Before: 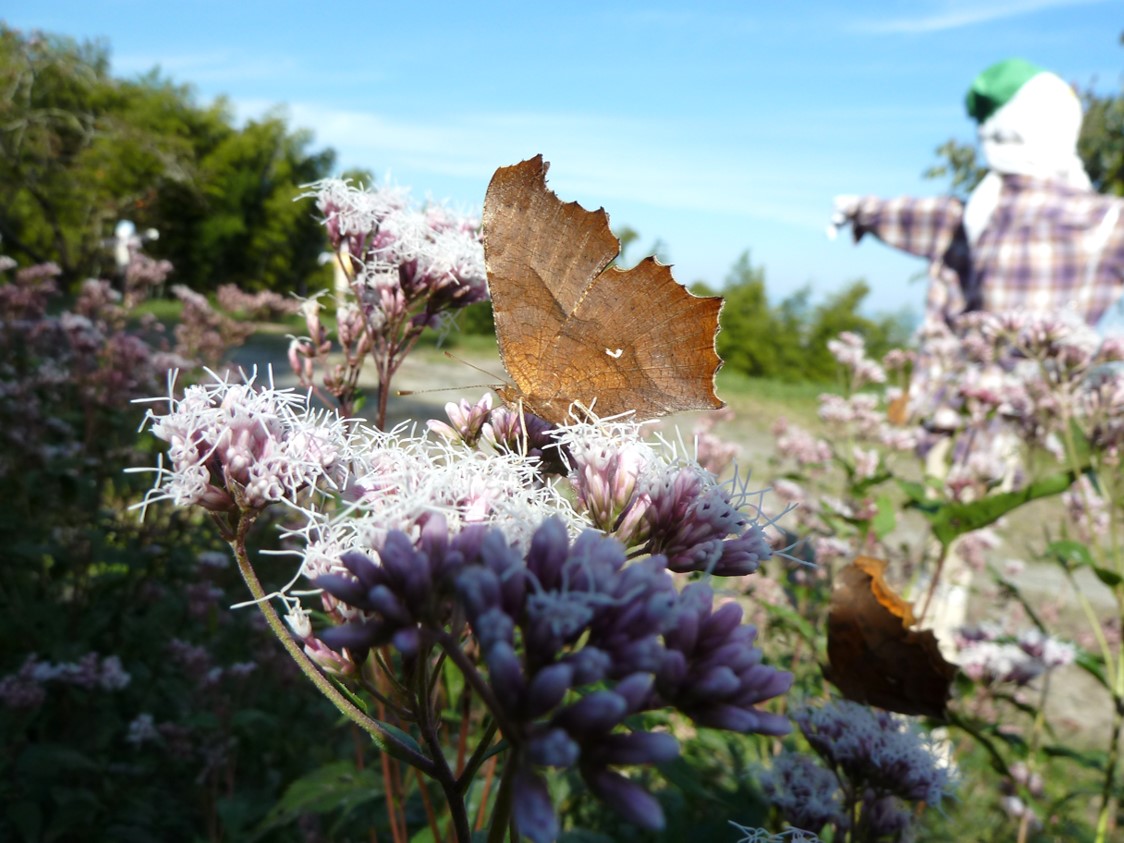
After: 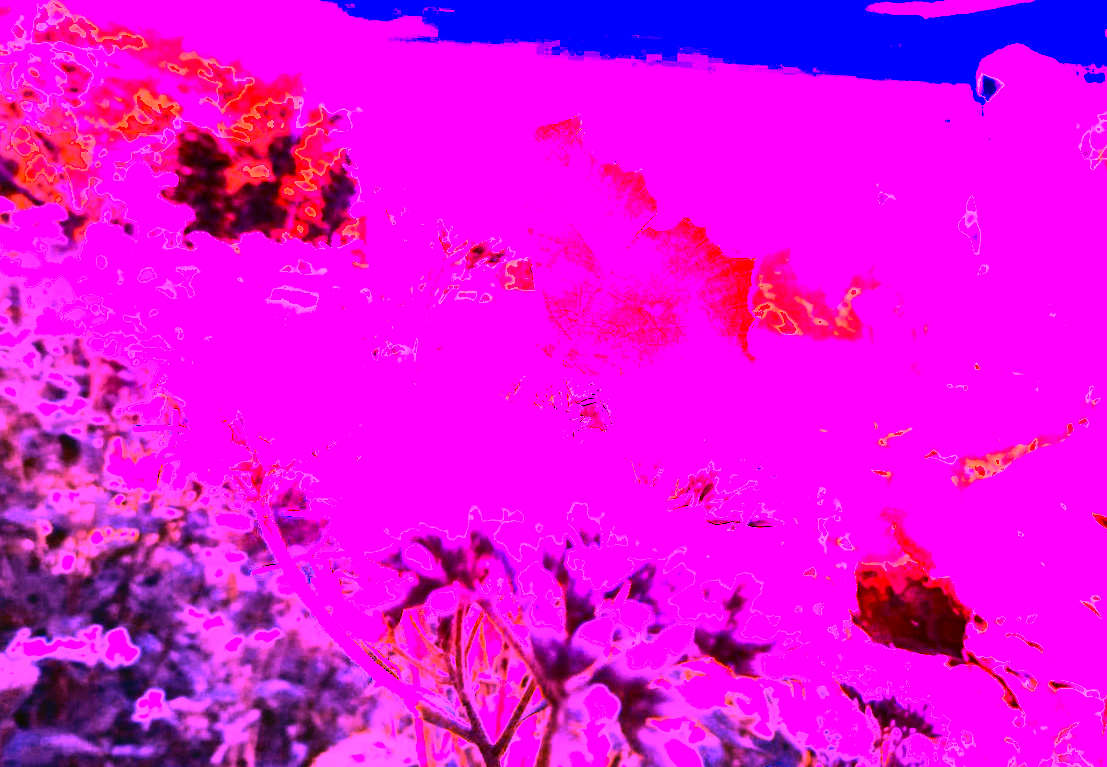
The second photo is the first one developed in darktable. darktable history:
tone curve: curves: ch0 [(0, 0.023) (0.1, 0.084) (0.184, 0.168) (0.45, 0.54) (0.57, 0.683) (0.722, 0.825) (0.877, 0.948) (1, 1)]; ch1 [(0, 0) (0.414, 0.395) (0.453, 0.437) (0.502, 0.509) (0.521, 0.519) (0.573, 0.568) (0.618, 0.61) (0.654, 0.642) (1, 1)]; ch2 [(0, 0) (0.421, 0.43) (0.45, 0.463) (0.492, 0.504) (0.511, 0.519) (0.557, 0.557) (0.602, 0.605) (1, 1)], color space Lab, independent channels, preserve colors none
white balance: red 8, blue 8
rotate and perspective: rotation -0.013°, lens shift (vertical) -0.027, lens shift (horizontal) 0.178, crop left 0.016, crop right 0.989, crop top 0.082, crop bottom 0.918
shadows and highlights: shadows 32, highlights -32, soften with gaussian
